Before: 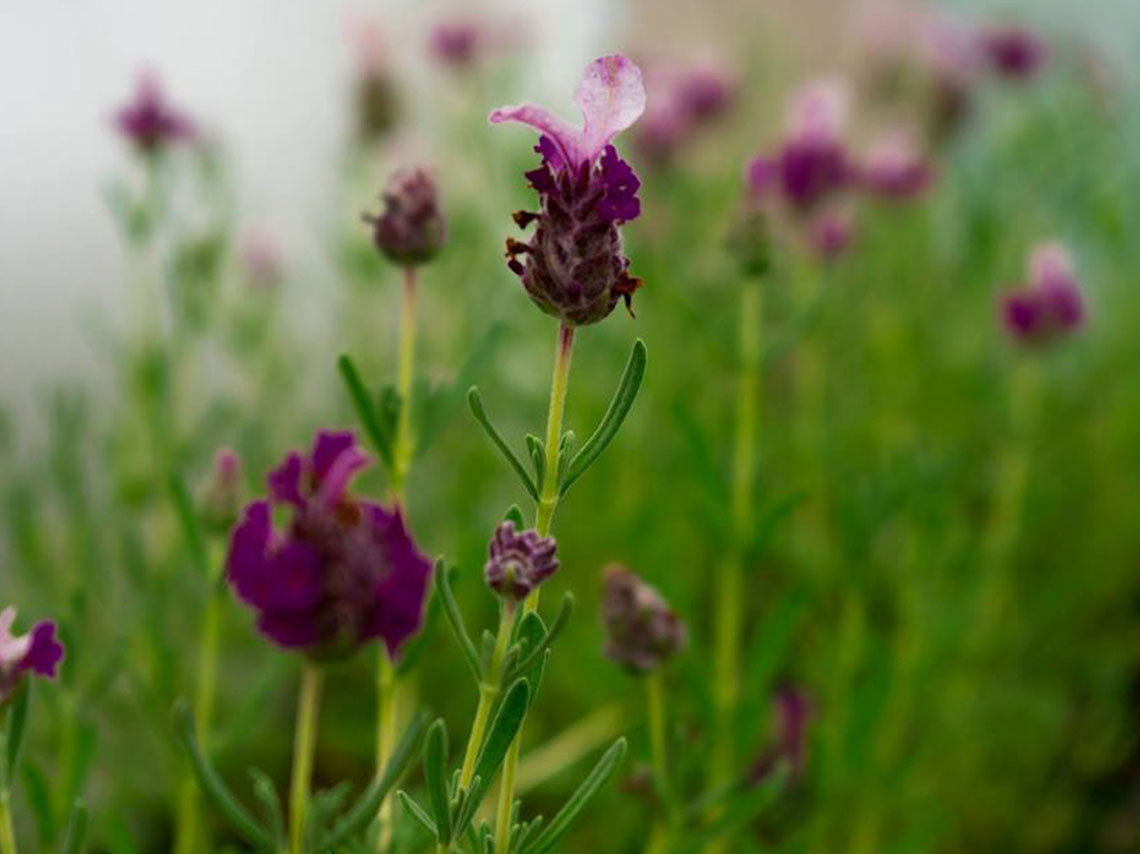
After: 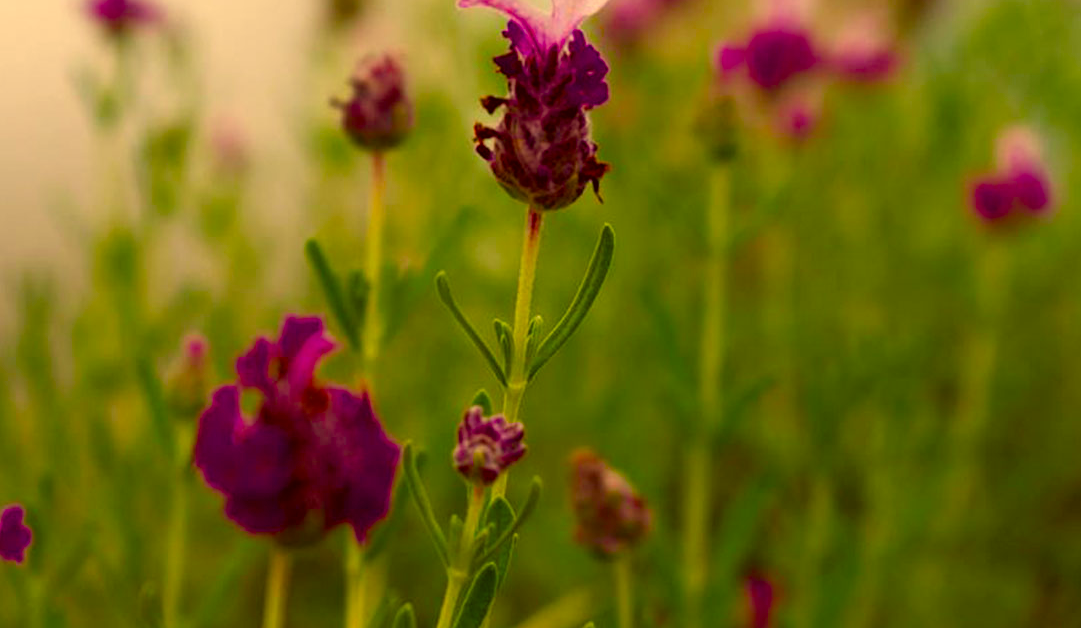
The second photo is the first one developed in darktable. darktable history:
crop and rotate: left 2.893%, top 13.623%, right 2.257%, bottom 12.752%
color balance rgb: perceptual saturation grading › global saturation 20%, perceptual saturation grading › highlights -25.015%, perceptual saturation grading › shadows 50.047%, global vibrance 9.667%
color correction: highlights a* 9.59, highlights b* 39.1, shadows a* 14.71, shadows b* 3.08
